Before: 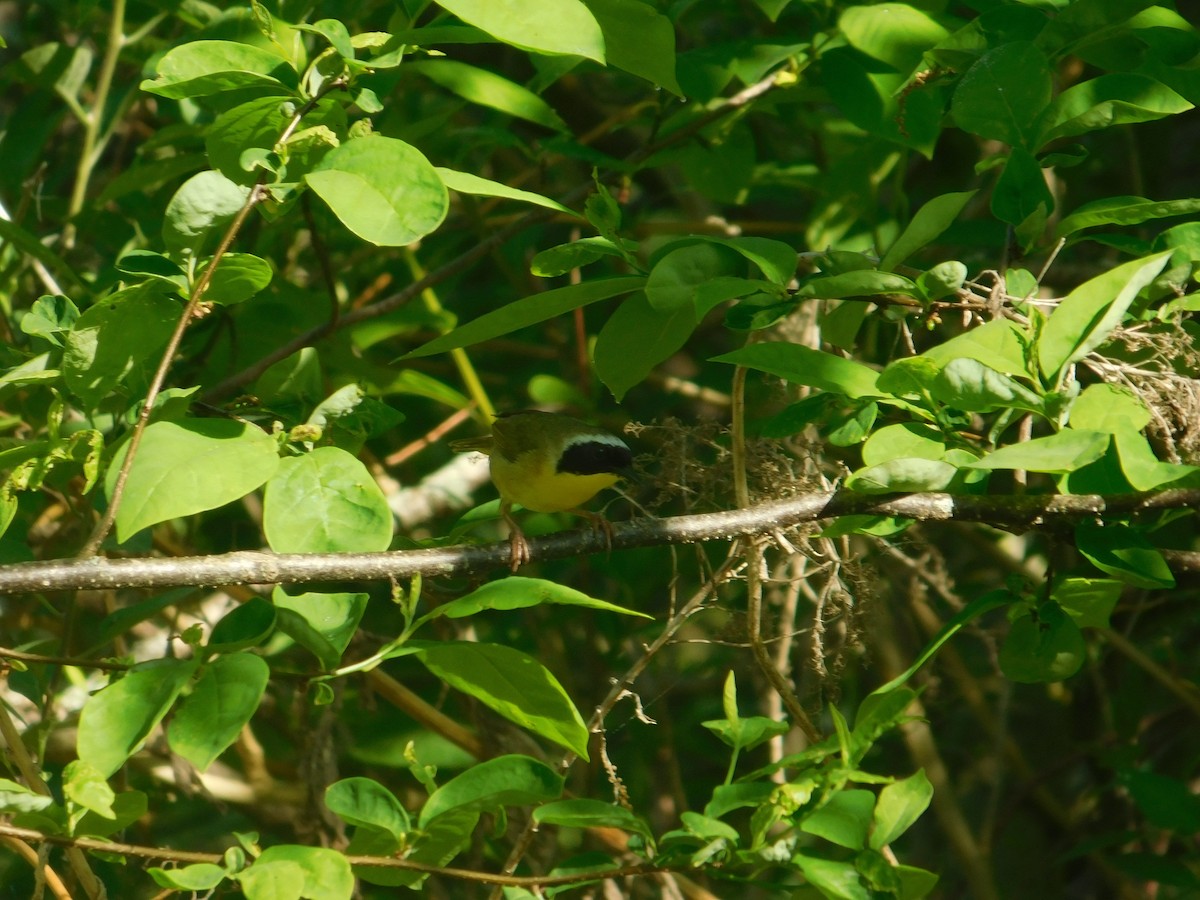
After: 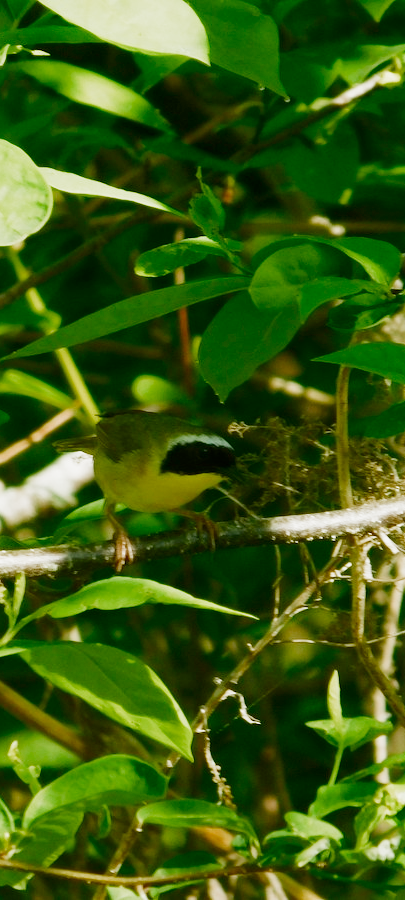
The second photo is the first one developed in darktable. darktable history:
crop: left 33.027%, right 33.206%
exposure: black level correction 0, exposure 1.2 EV, compensate exposure bias true, compensate highlight preservation false
filmic rgb: black relative exposure -7.65 EV, white relative exposure 4.56 EV, hardness 3.61, contrast 1.058, add noise in highlights 0.001, preserve chrominance no, color science v3 (2019), use custom middle-gray values true, contrast in highlights soft
contrast brightness saturation: contrast 0.069, brightness -0.146, saturation 0.117
